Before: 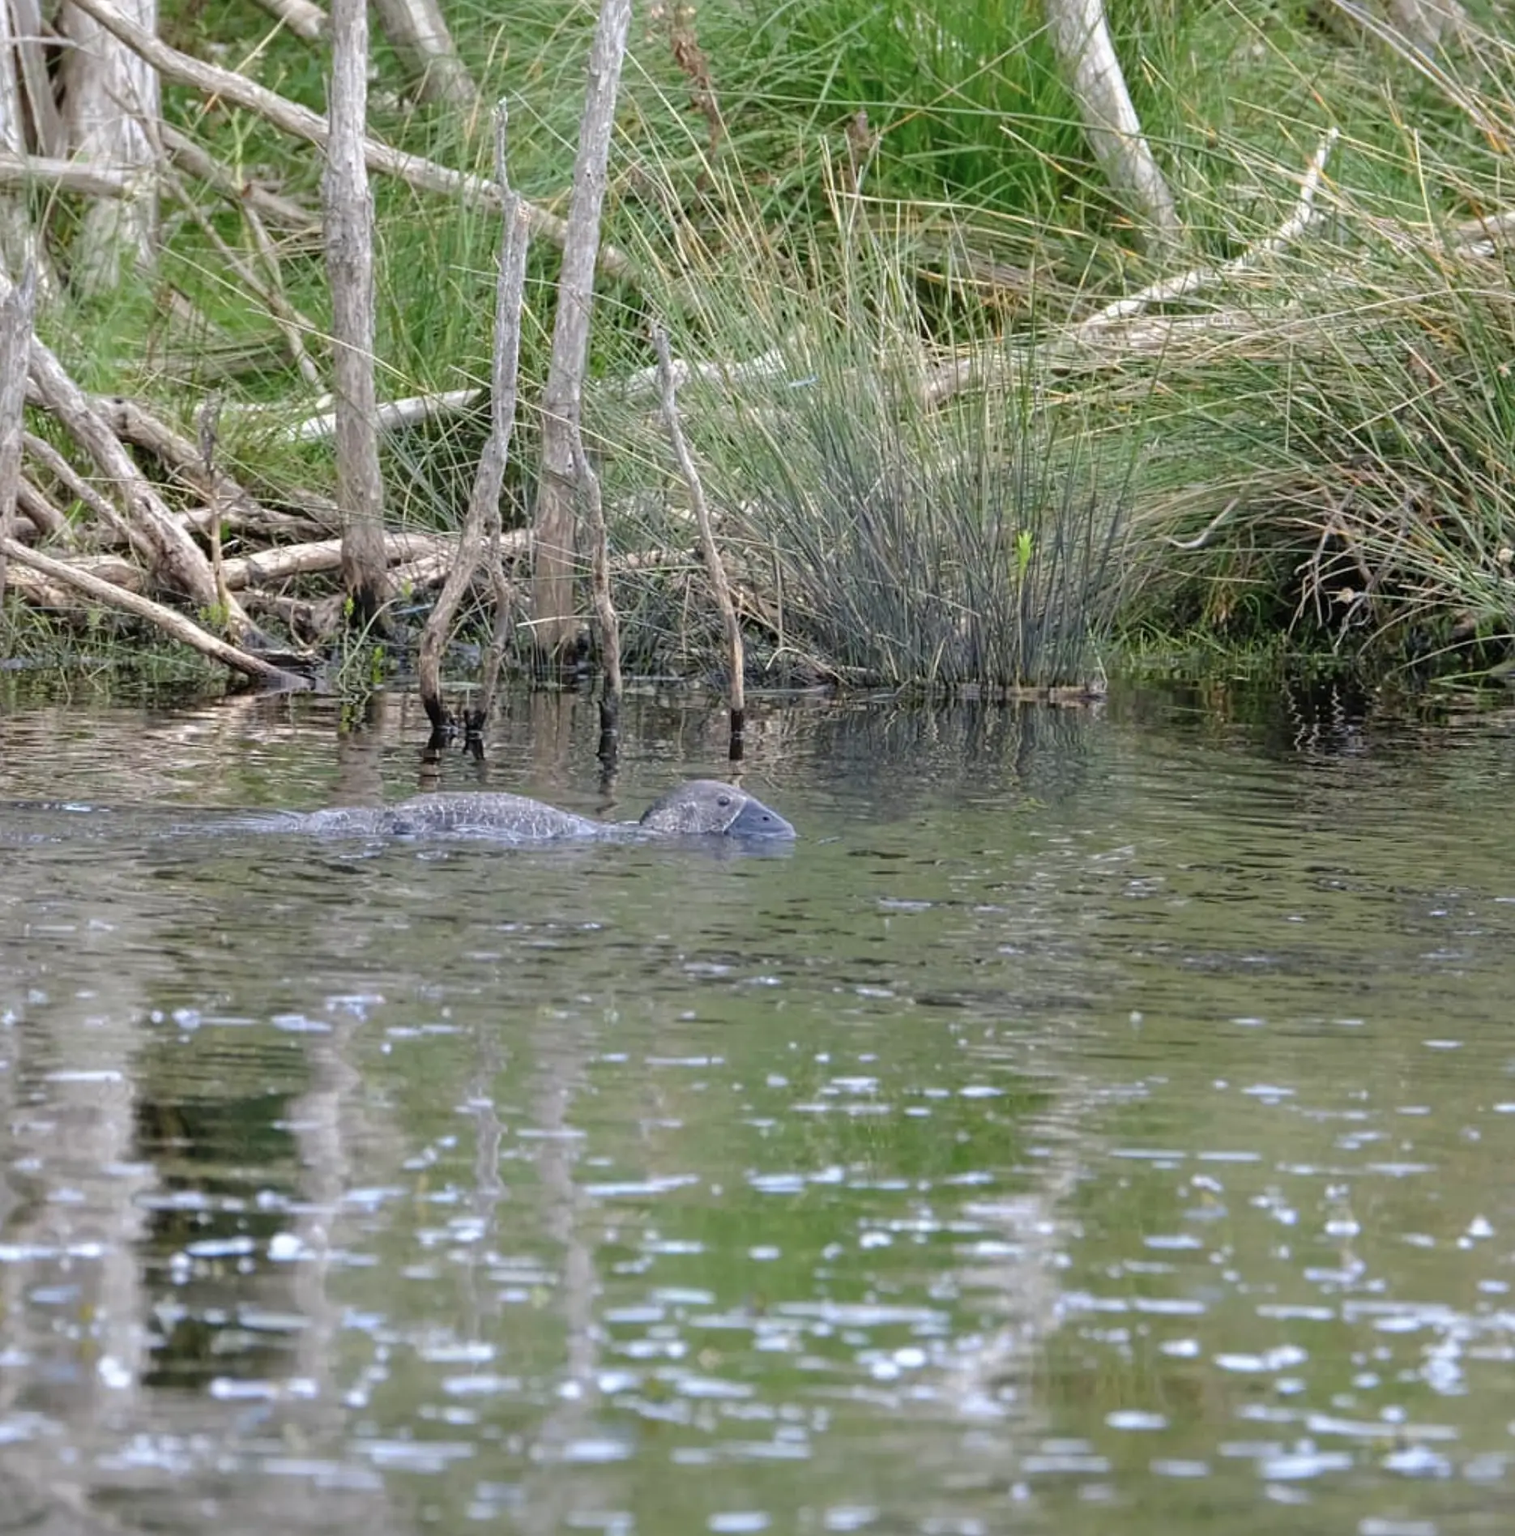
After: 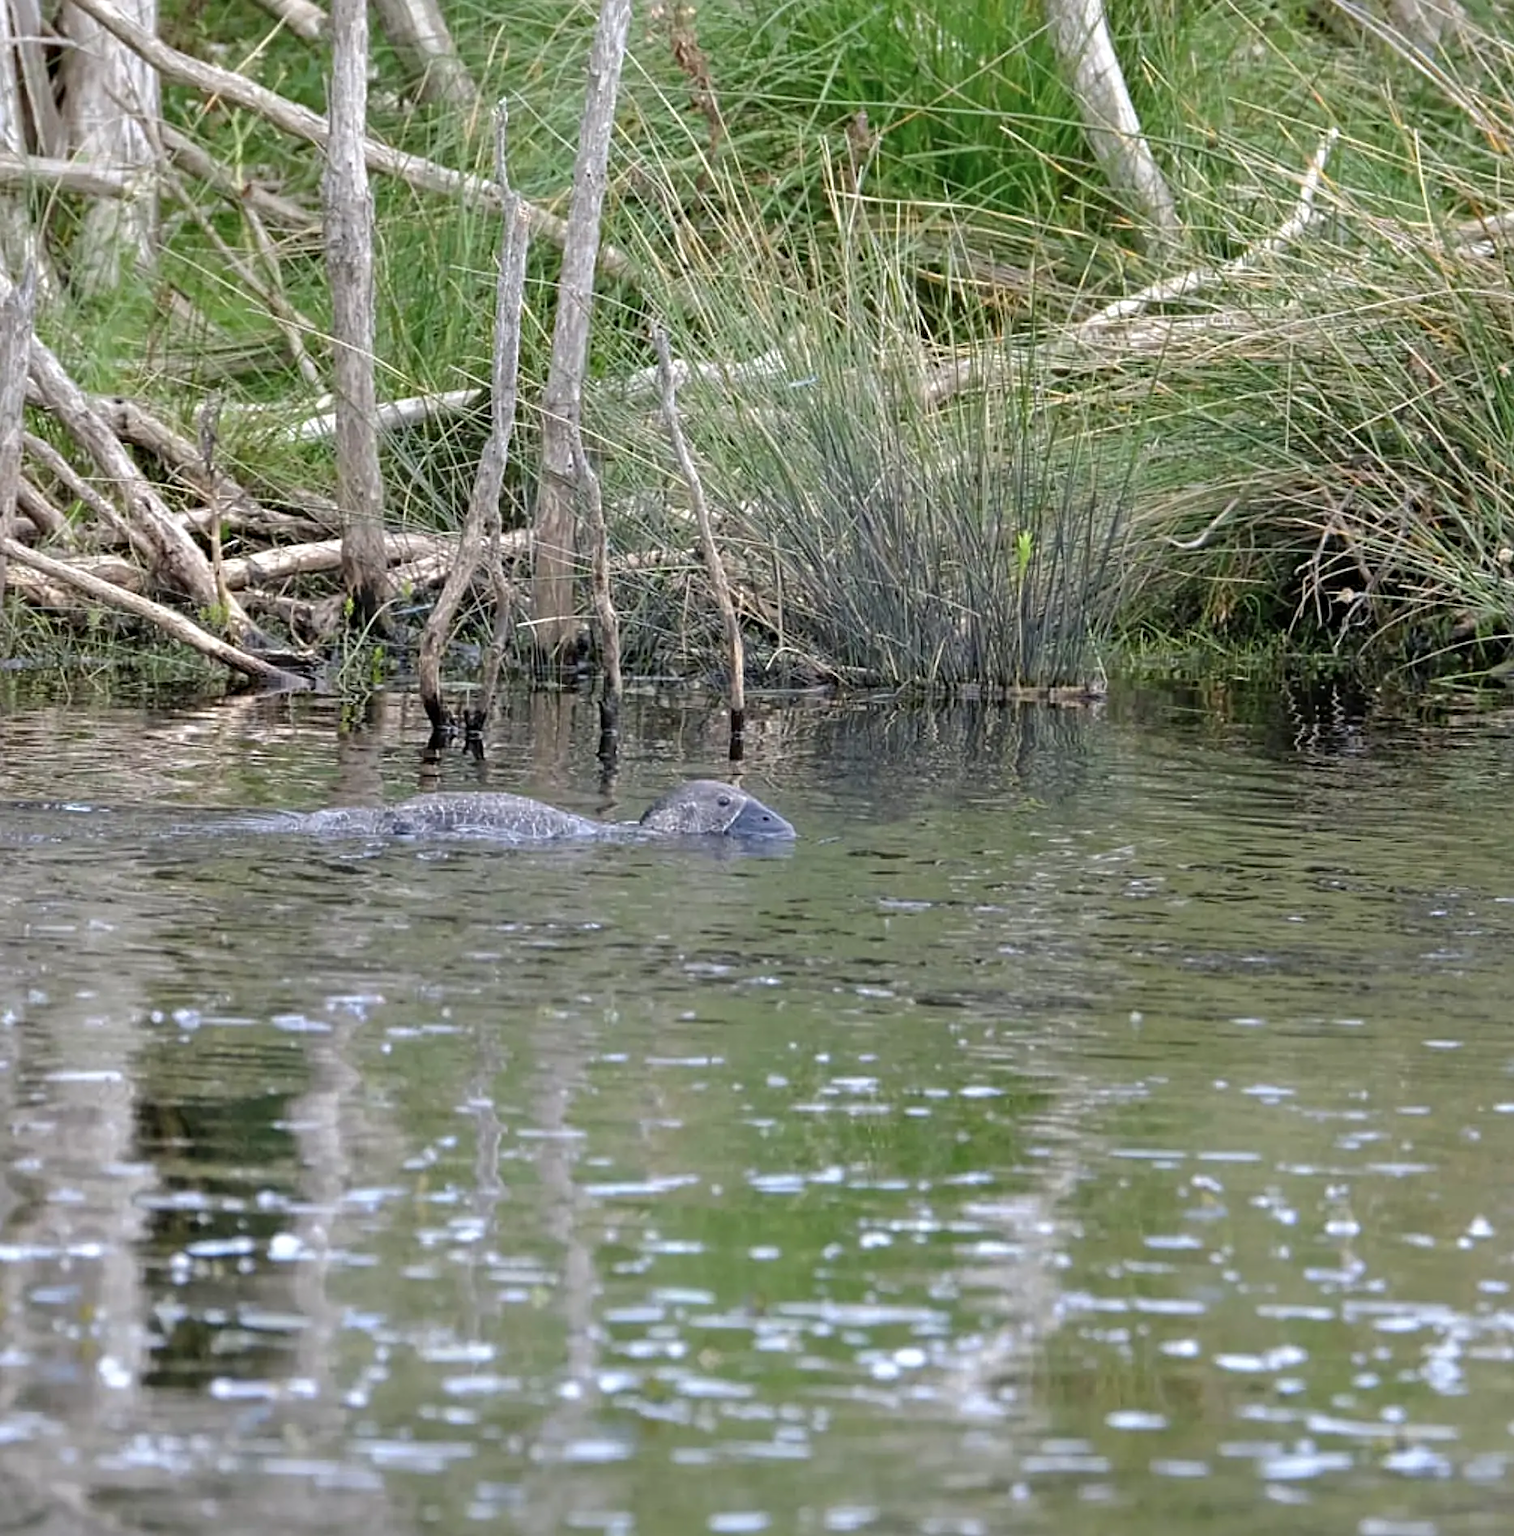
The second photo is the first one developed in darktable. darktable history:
sharpen: amount 0.208
contrast equalizer: y [[0.5, 0.504, 0.515, 0.527, 0.535, 0.534], [0.5 ×6], [0.491, 0.387, 0.179, 0.068, 0.068, 0.068], [0 ×5, 0.023], [0 ×6]]
